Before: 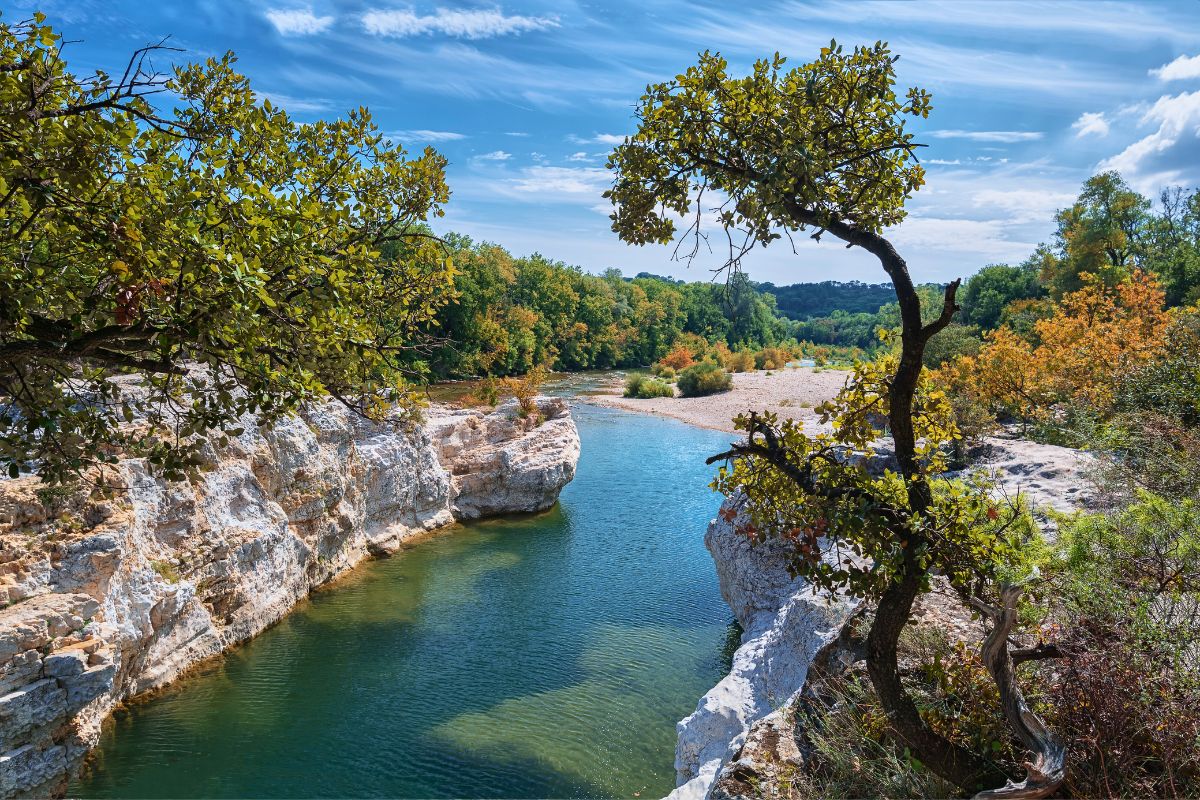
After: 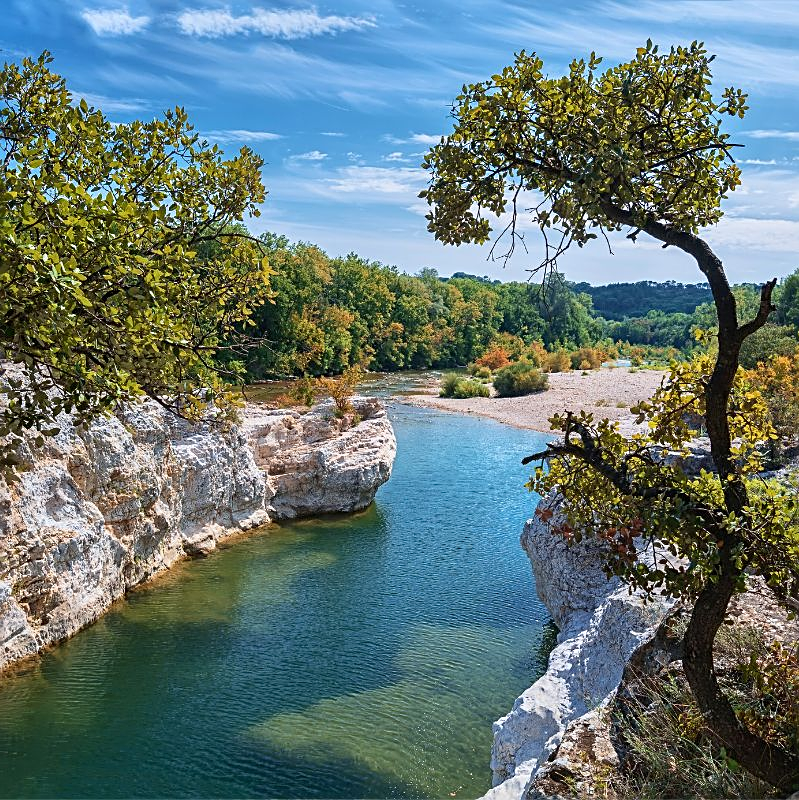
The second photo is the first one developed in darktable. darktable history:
sharpen: on, module defaults
crop and rotate: left 15.352%, right 18.034%
